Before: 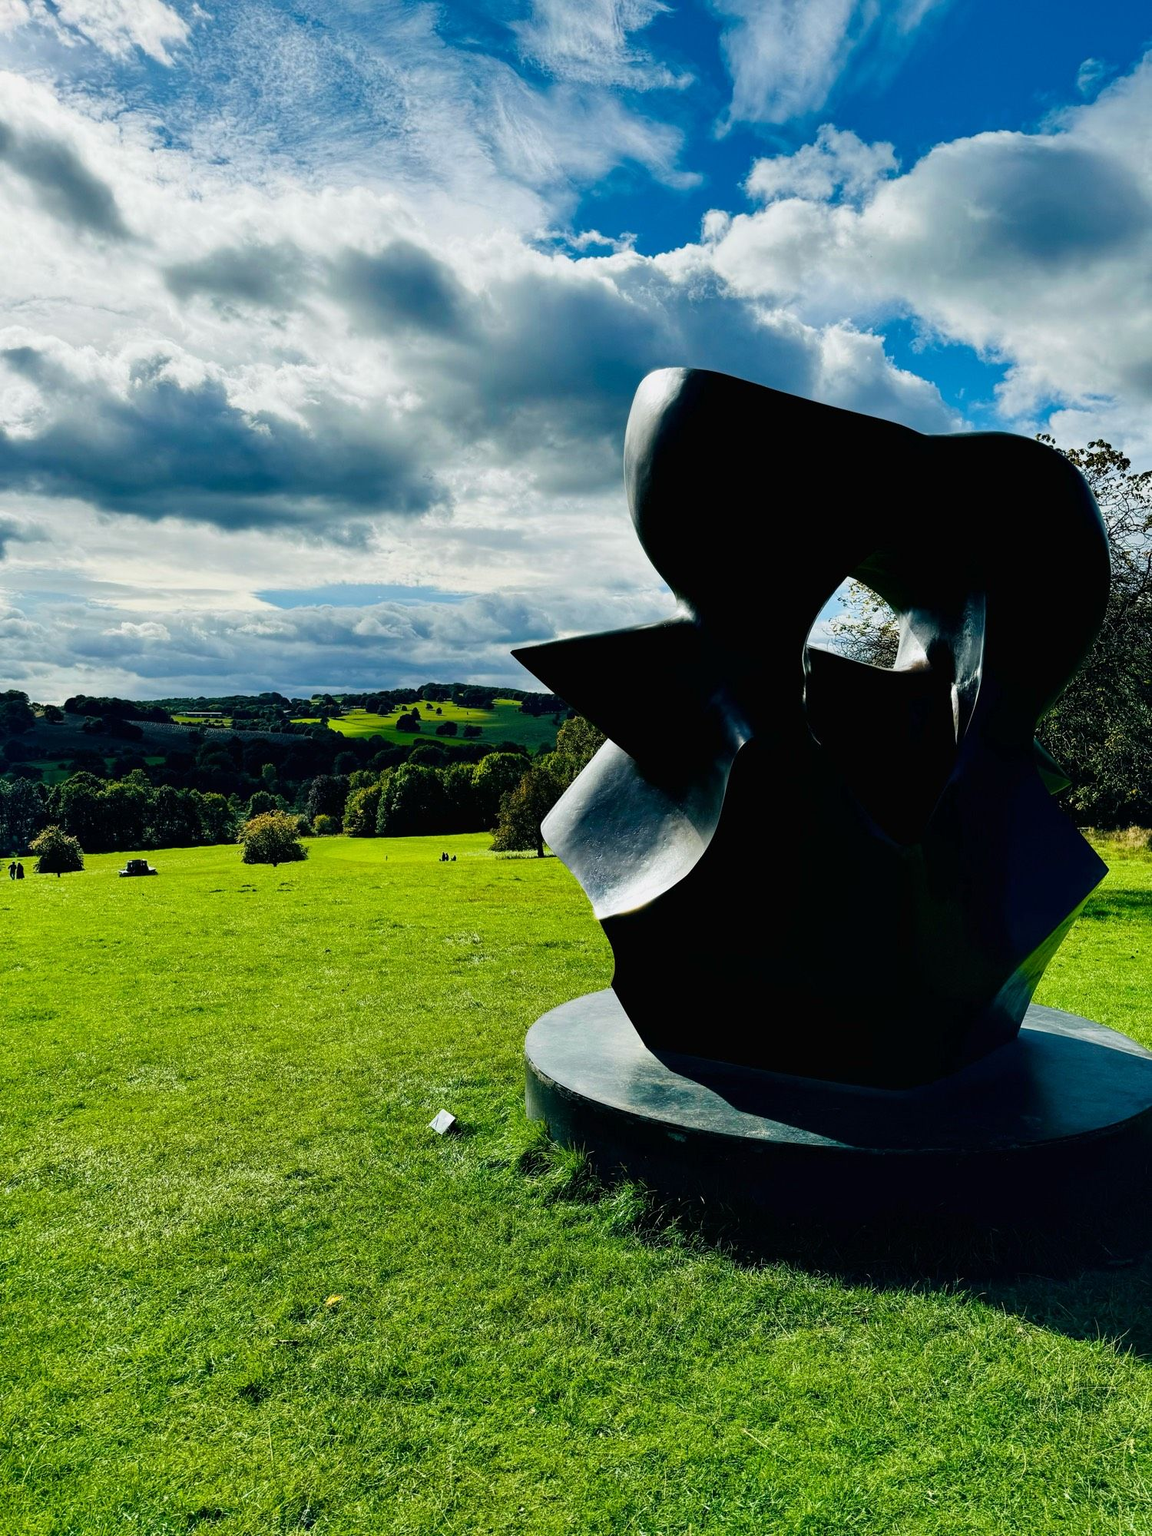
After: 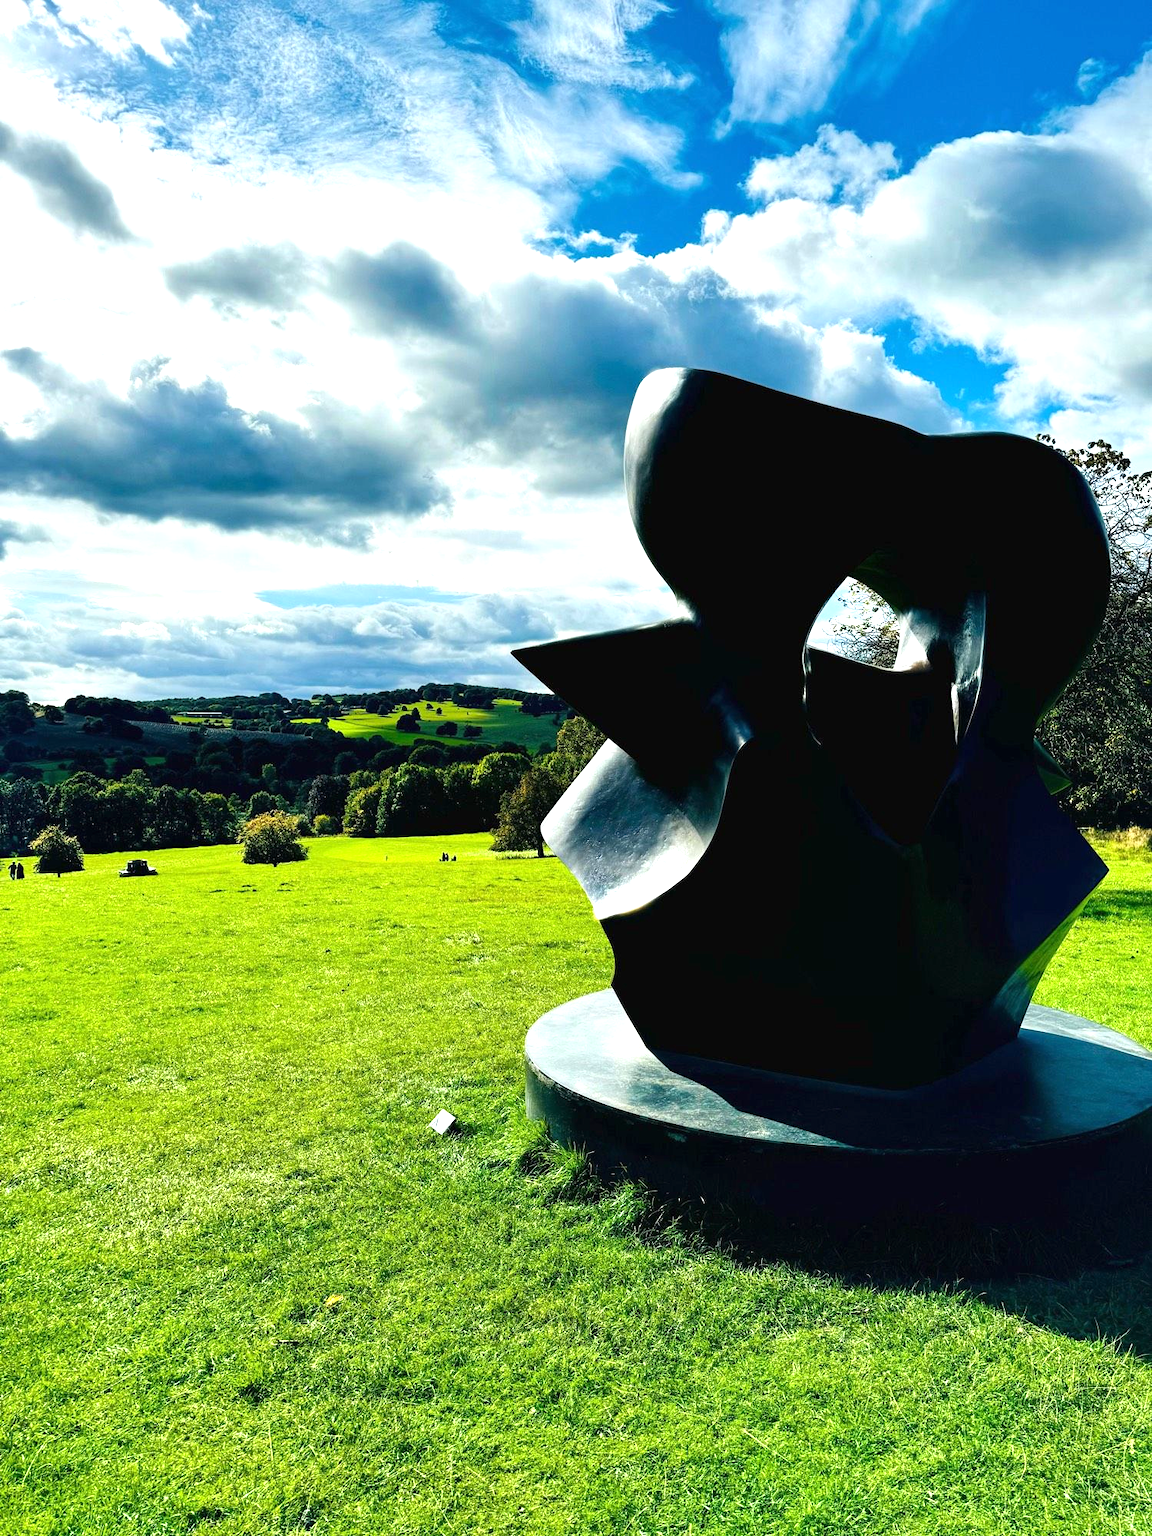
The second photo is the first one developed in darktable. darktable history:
exposure: black level correction 0, exposure 0.899 EV, compensate exposure bias true, compensate highlight preservation false
tone equalizer: smoothing diameter 24.89%, edges refinement/feathering 9.74, preserve details guided filter
